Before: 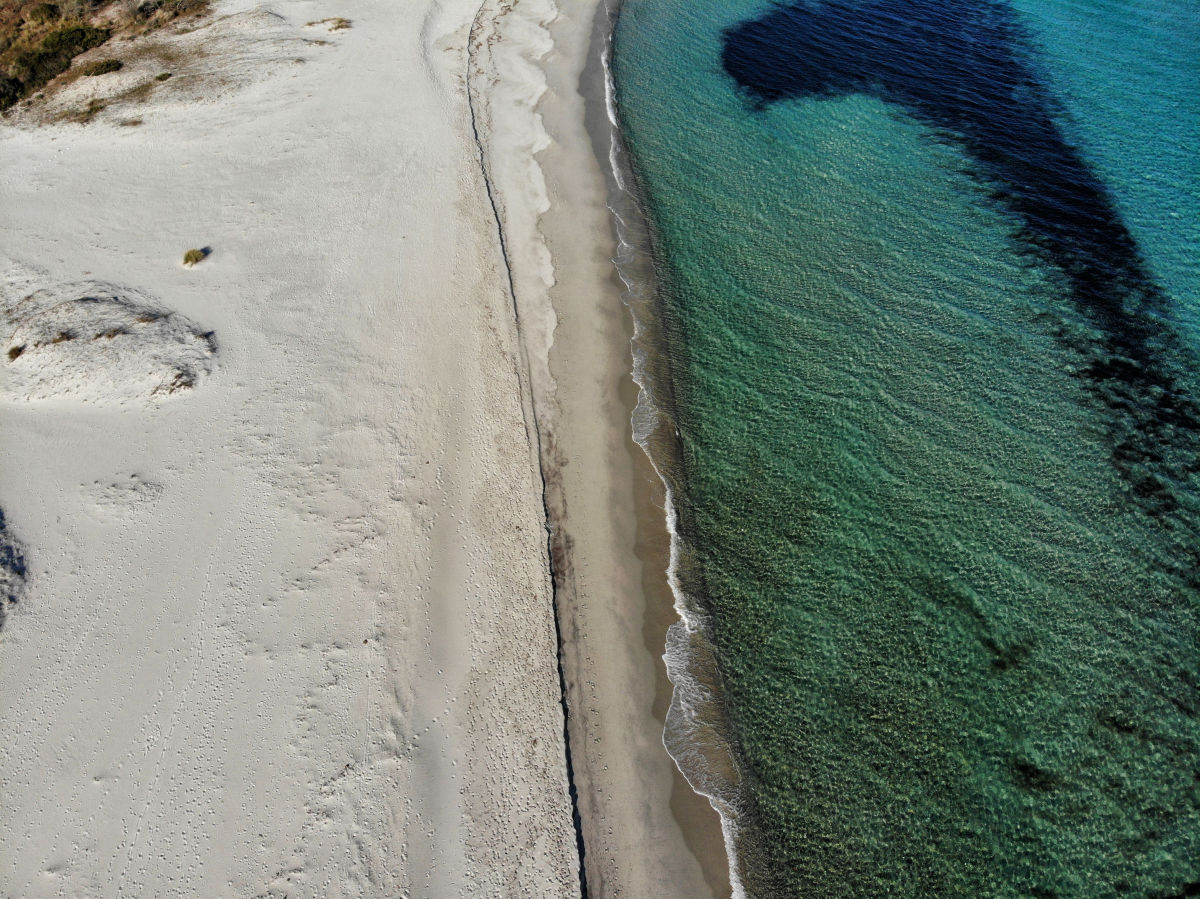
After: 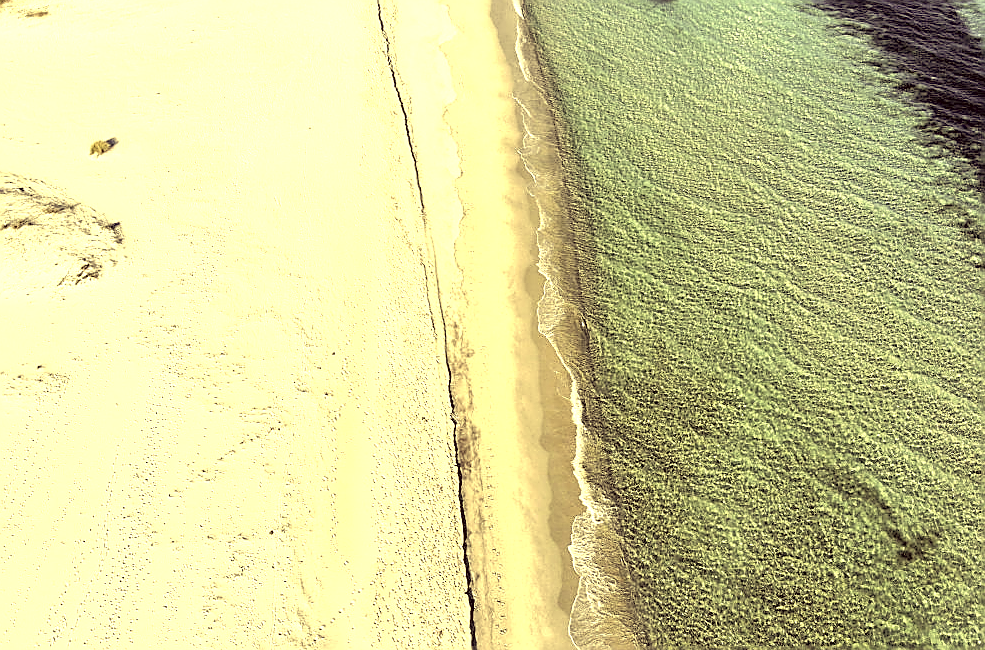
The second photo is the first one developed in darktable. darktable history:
contrast brightness saturation: brightness 0.184, saturation -0.517
local contrast: highlights 100%, shadows 98%, detail 119%, midtone range 0.2
crop: left 7.843%, top 12.207%, right 10.035%, bottom 15.439%
sharpen: radius 1.402, amount 1.26, threshold 0.702
tone equalizer: edges refinement/feathering 500, mask exposure compensation -1.57 EV, preserve details no
color correction: highlights a* -0.463, highlights b* 39.76, shadows a* 9.65, shadows b* -0.489
exposure: black level correction 0.001, exposure 1.654 EV, compensate exposure bias true, compensate highlight preservation false
